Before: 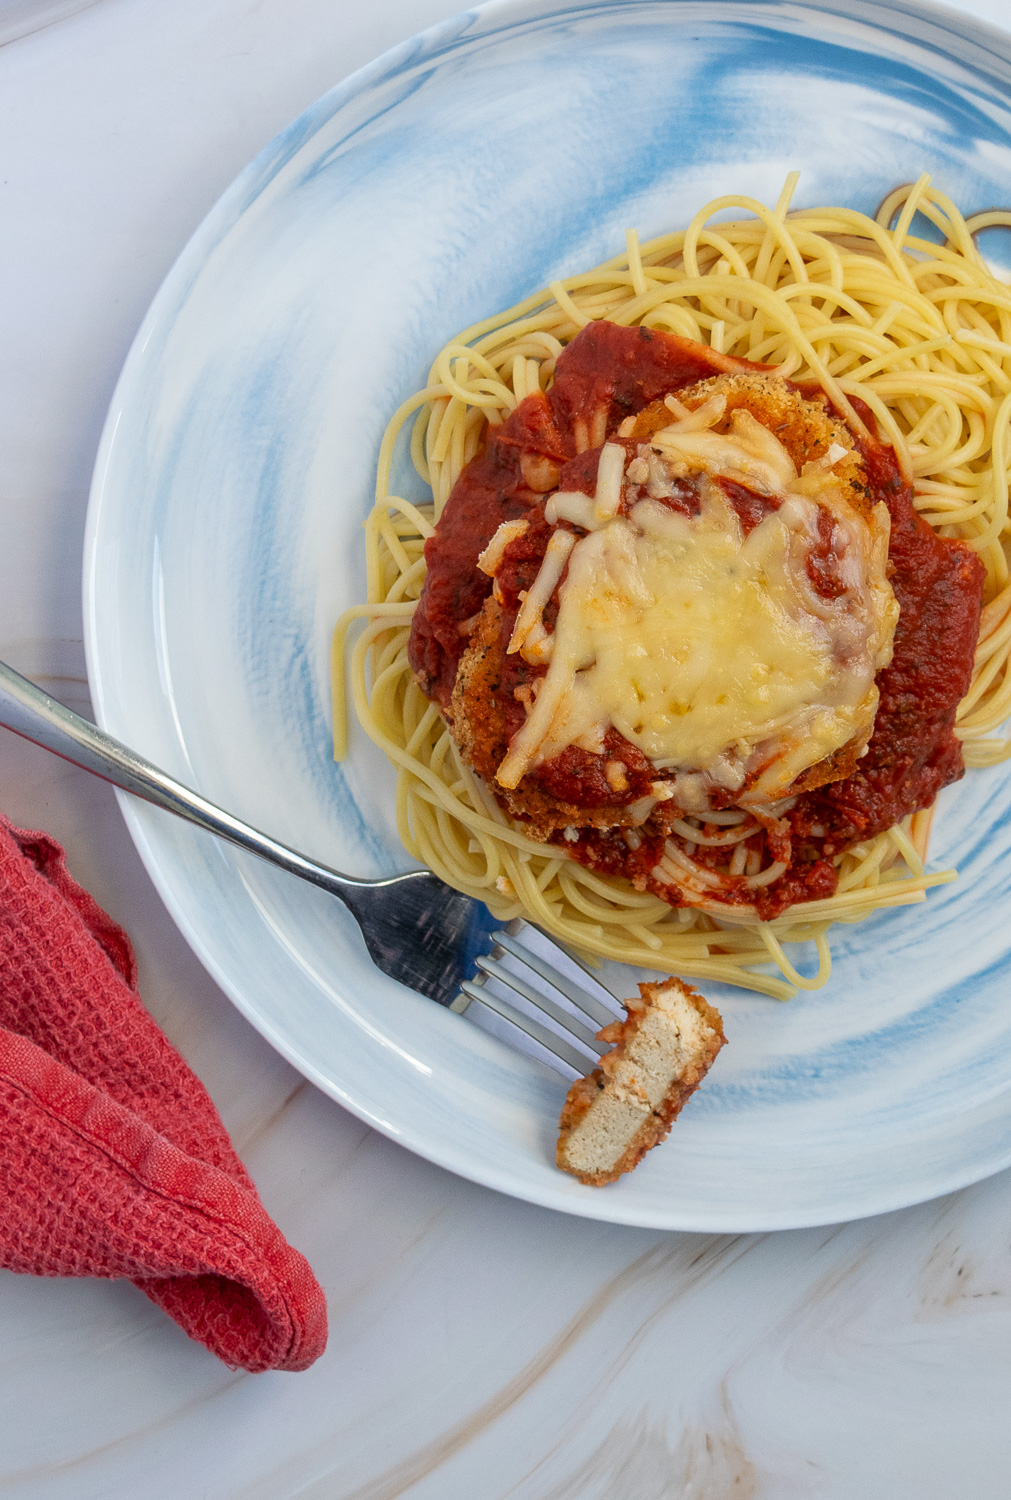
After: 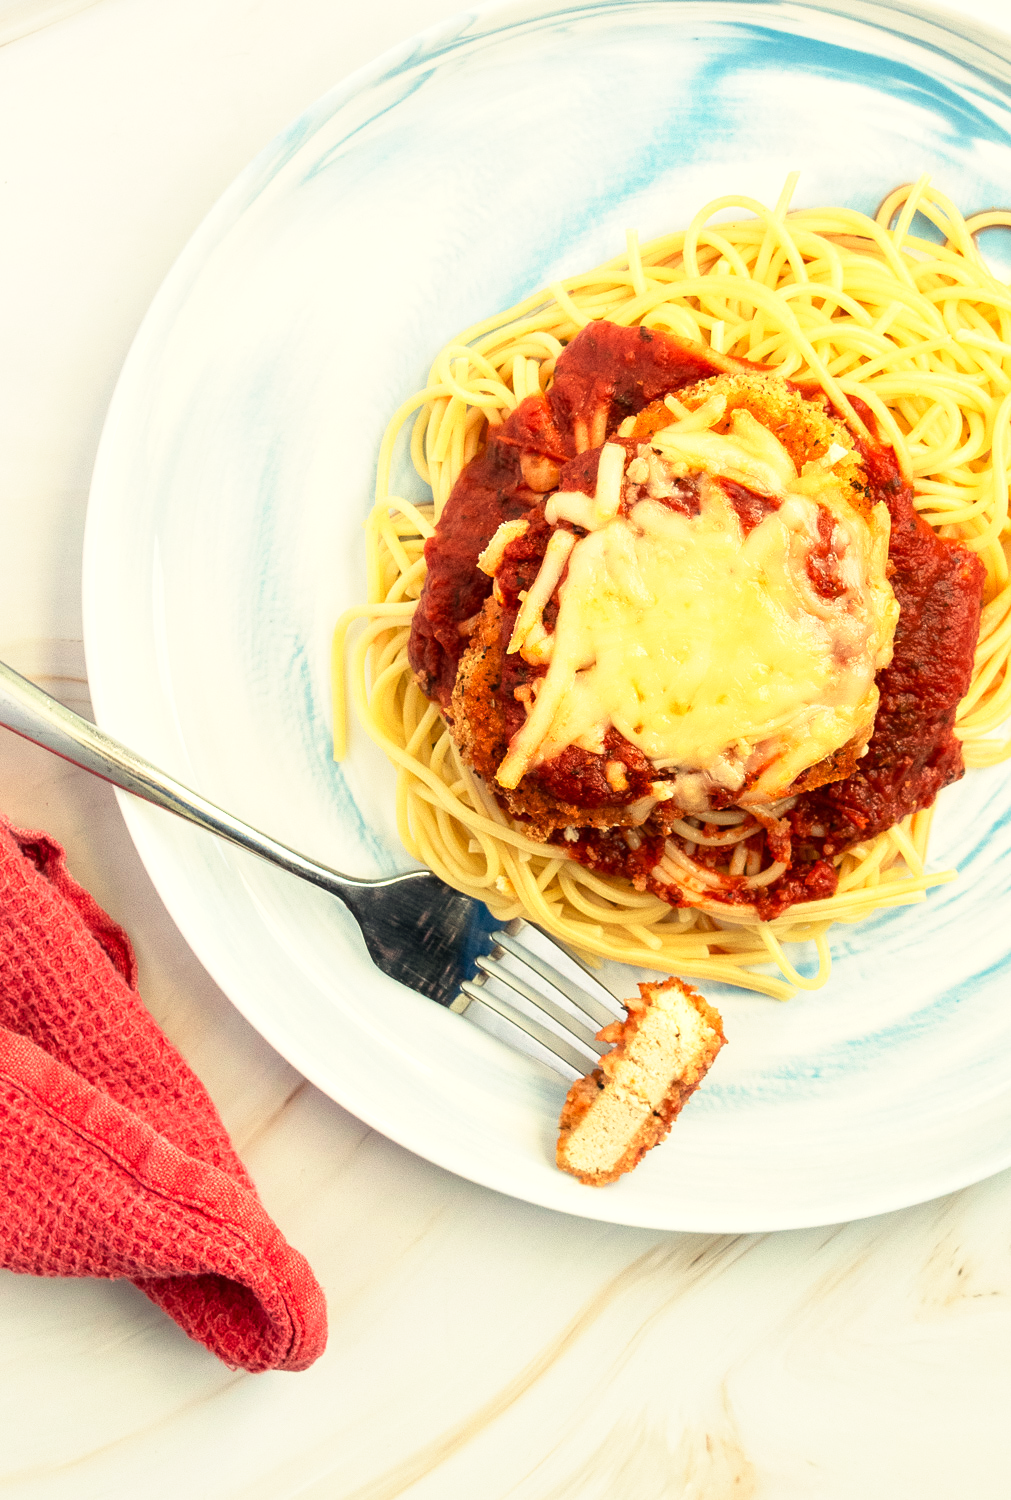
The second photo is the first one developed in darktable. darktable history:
tone equalizer: -8 EV 0.001 EV, -7 EV -0.002 EV, -6 EV 0.002 EV, -5 EV -0.03 EV, -4 EV -0.116 EV, -3 EV -0.169 EV, -2 EV 0.24 EV, -1 EV 0.702 EV, +0 EV 0.493 EV
base curve: curves: ch0 [(0, 0) (0.579, 0.807) (1, 1)], preserve colors none
white balance: red 1.08, blue 0.791
